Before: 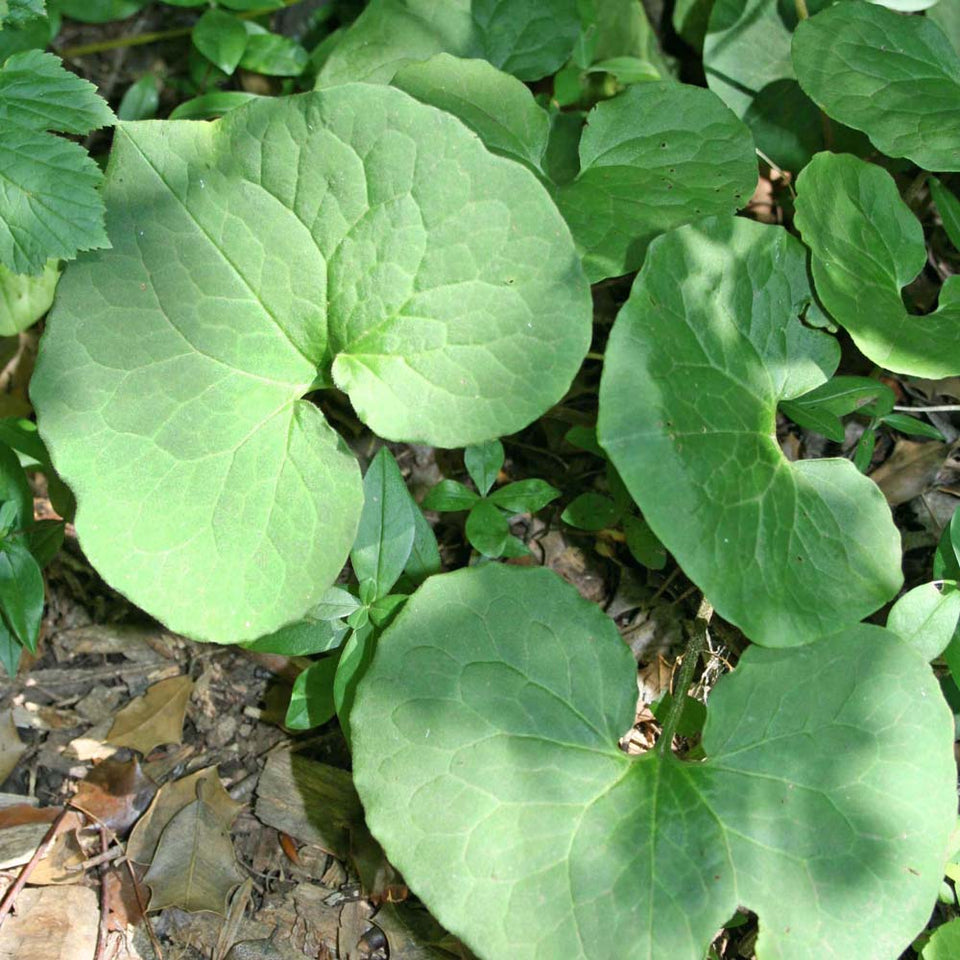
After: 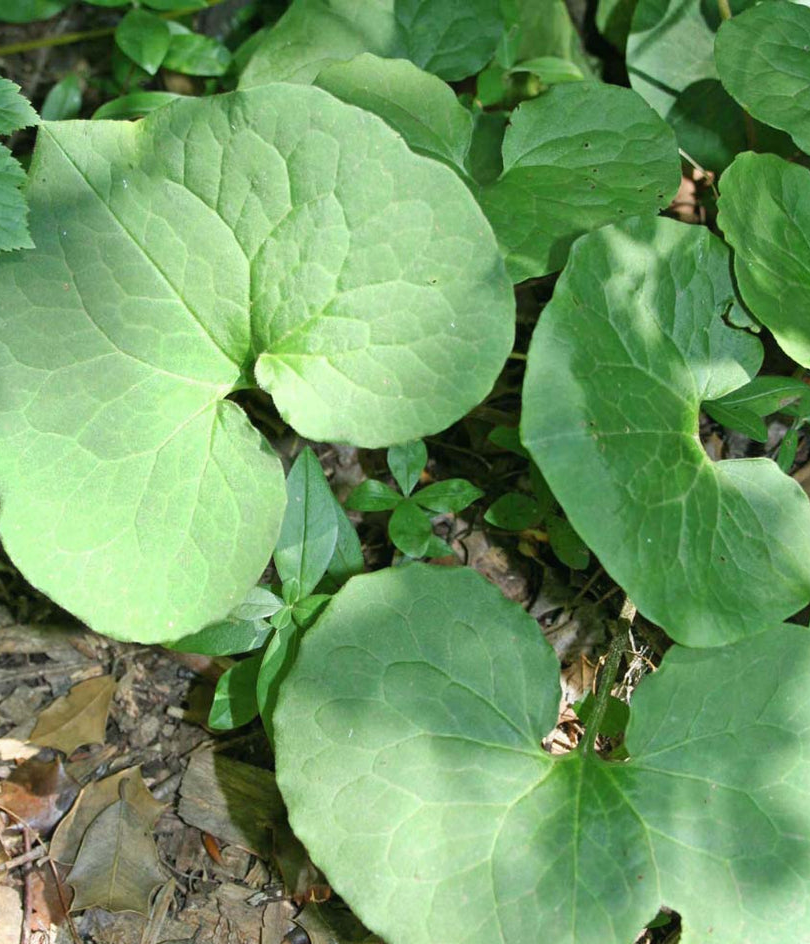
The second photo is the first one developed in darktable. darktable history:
base curve: curves: ch0 [(0, 0) (0.283, 0.295) (1, 1)], preserve colors none
contrast equalizer: y [[0.5, 0.5, 0.472, 0.5, 0.5, 0.5], [0.5 ×6], [0.5 ×6], [0 ×6], [0 ×6]]
crop: left 8.026%, right 7.374%
